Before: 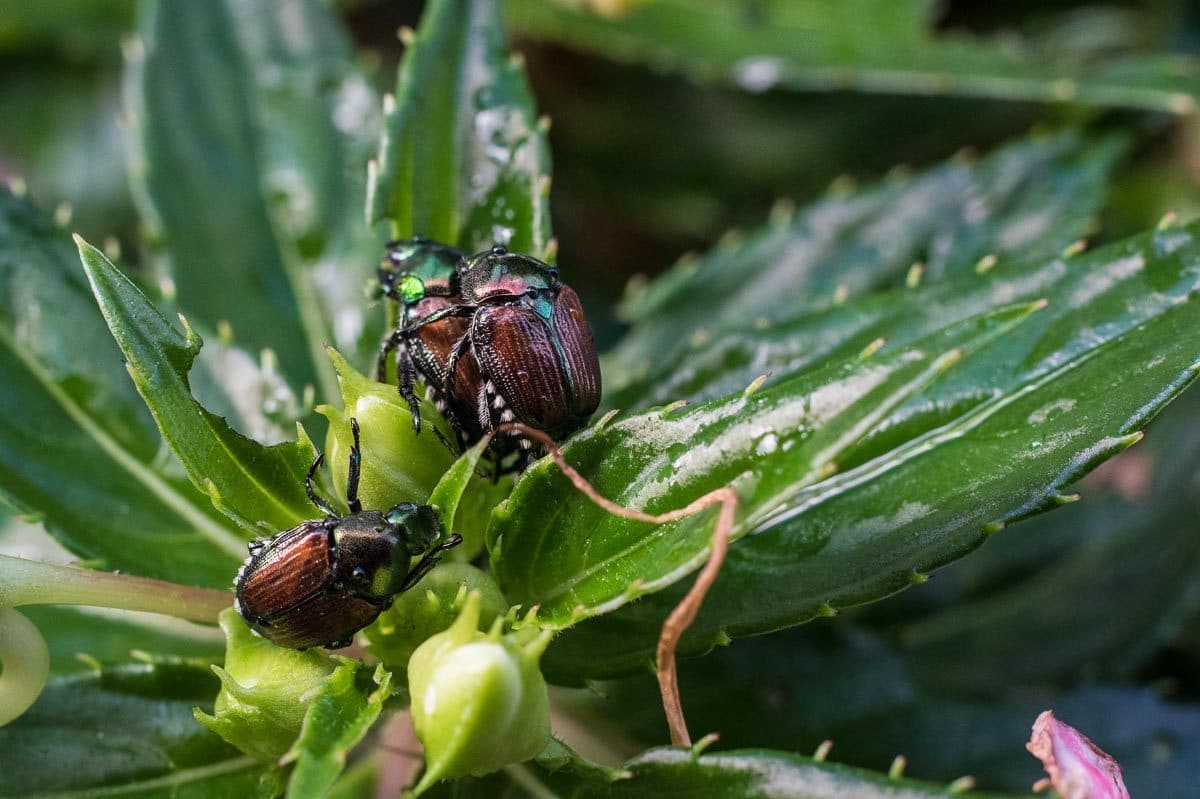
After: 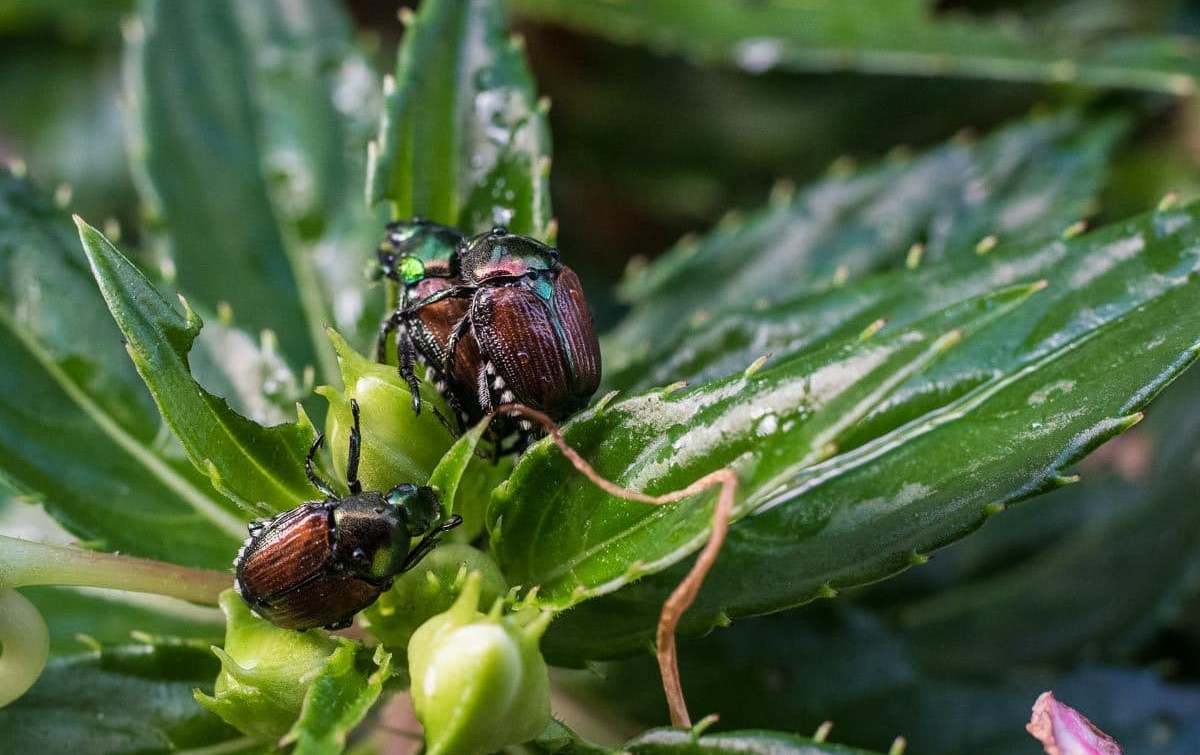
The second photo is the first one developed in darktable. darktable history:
crop and rotate: top 2.479%, bottom 3.018%
exposure: compensate highlight preservation false
